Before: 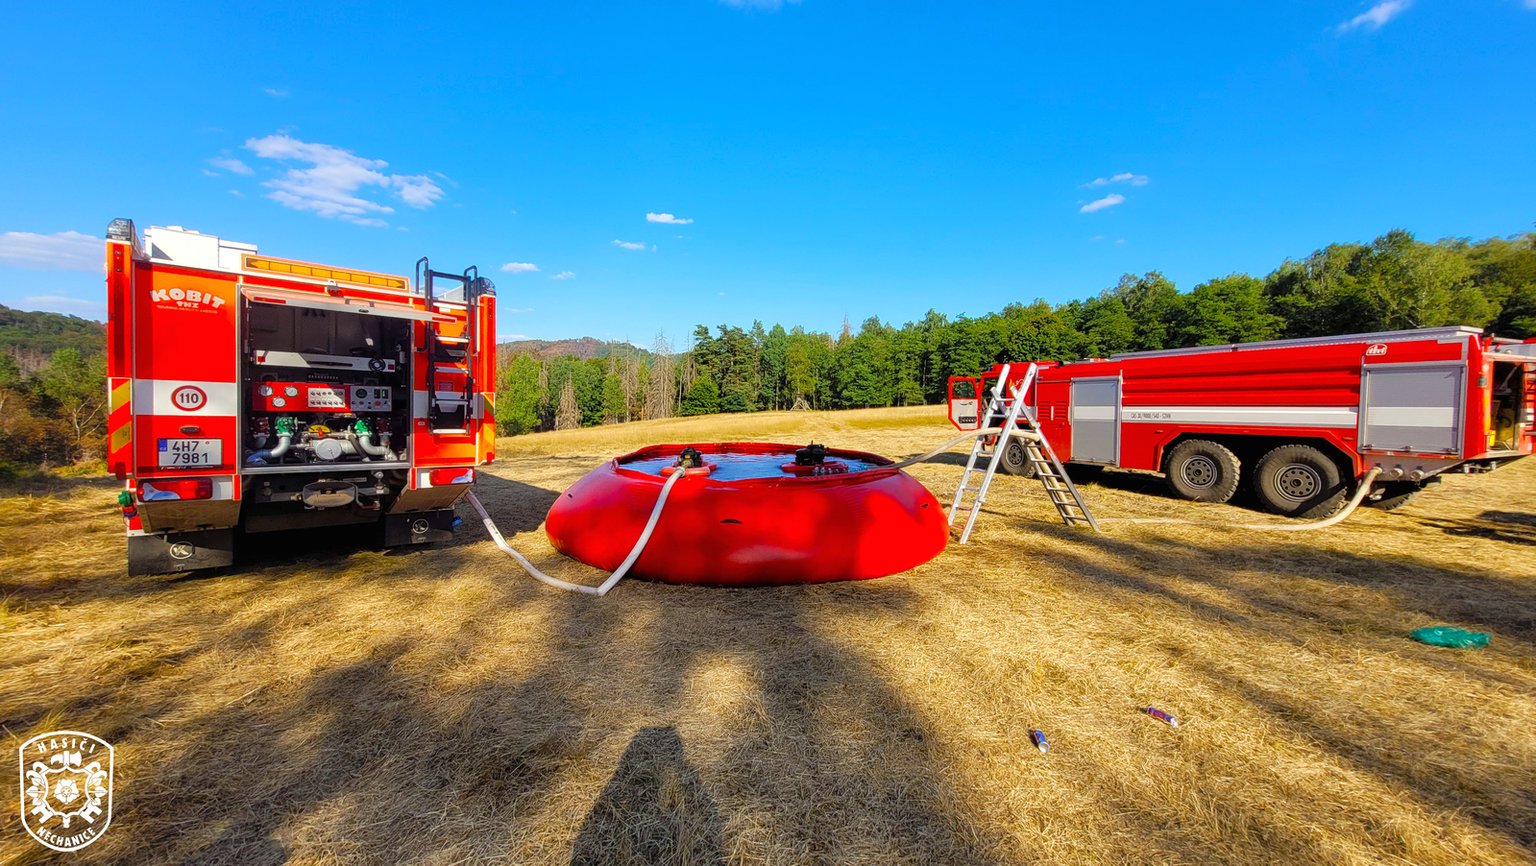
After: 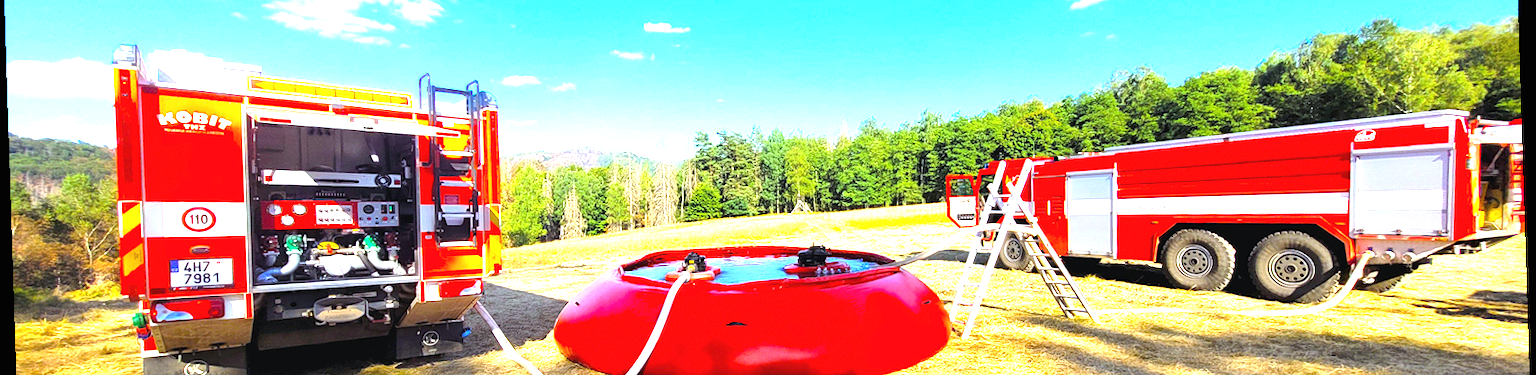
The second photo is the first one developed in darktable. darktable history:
exposure: black level correction 0, exposure 1.9 EV, compensate highlight preservation false
white balance: red 0.924, blue 1.095
crop and rotate: top 23.84%, bottom 34.294%
rotate and perspective: rotation -1.77°, lens shift (horizontal) 0.004, automatic cropping off
